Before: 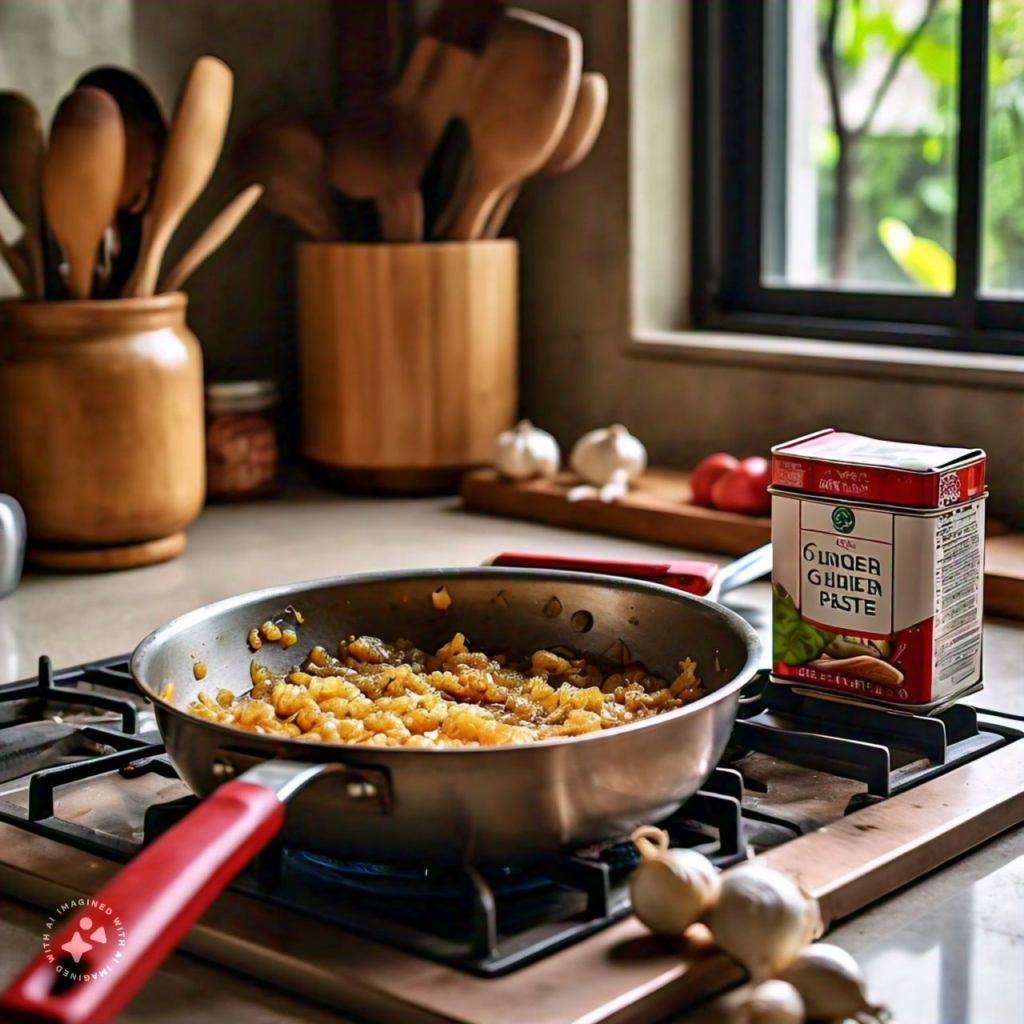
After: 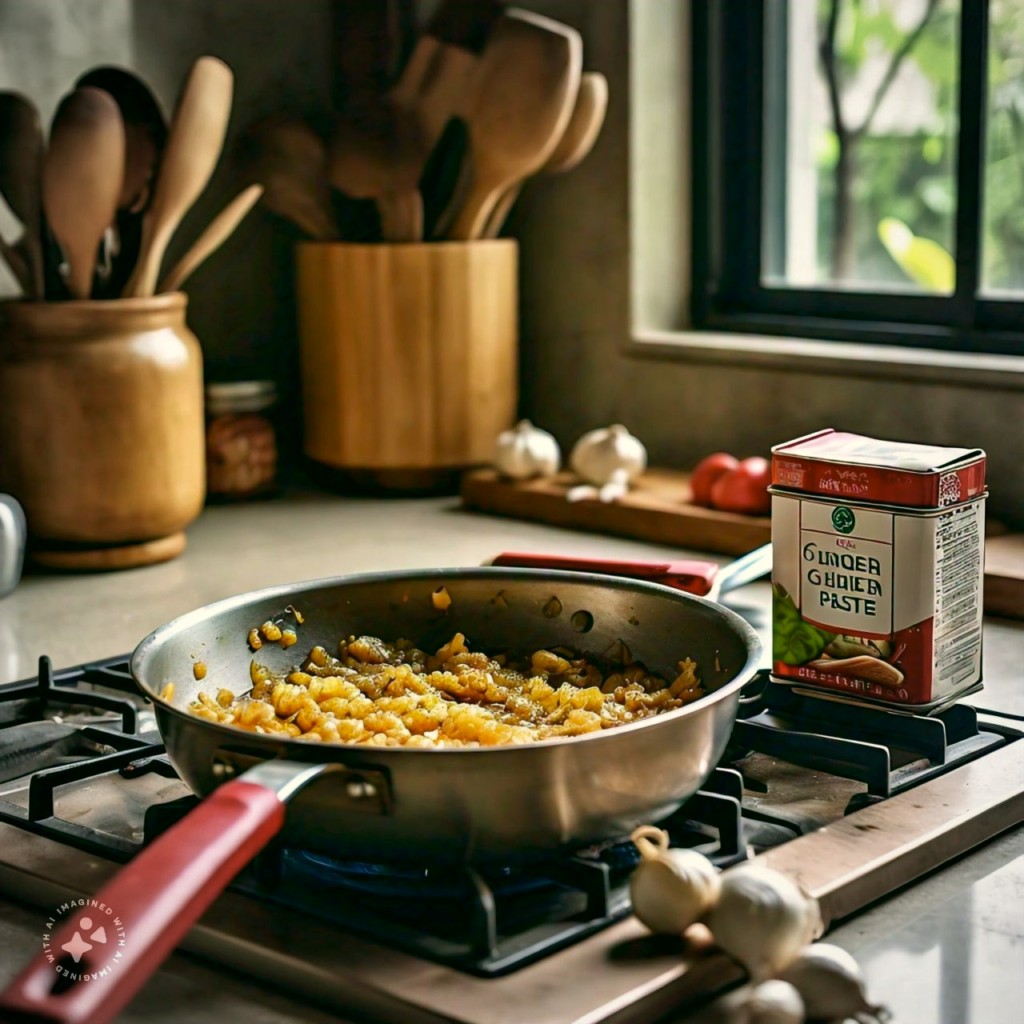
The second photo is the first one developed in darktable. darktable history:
color correction: highlights a* -0.484, highlights b* 9.52, shadows a* -9.53, shadows b* 1.1
vignetting: fall-off start 67.34%, fall-off radius 68.24%, brightness -0.159, center (-0.014, 0), automatic ratio true
